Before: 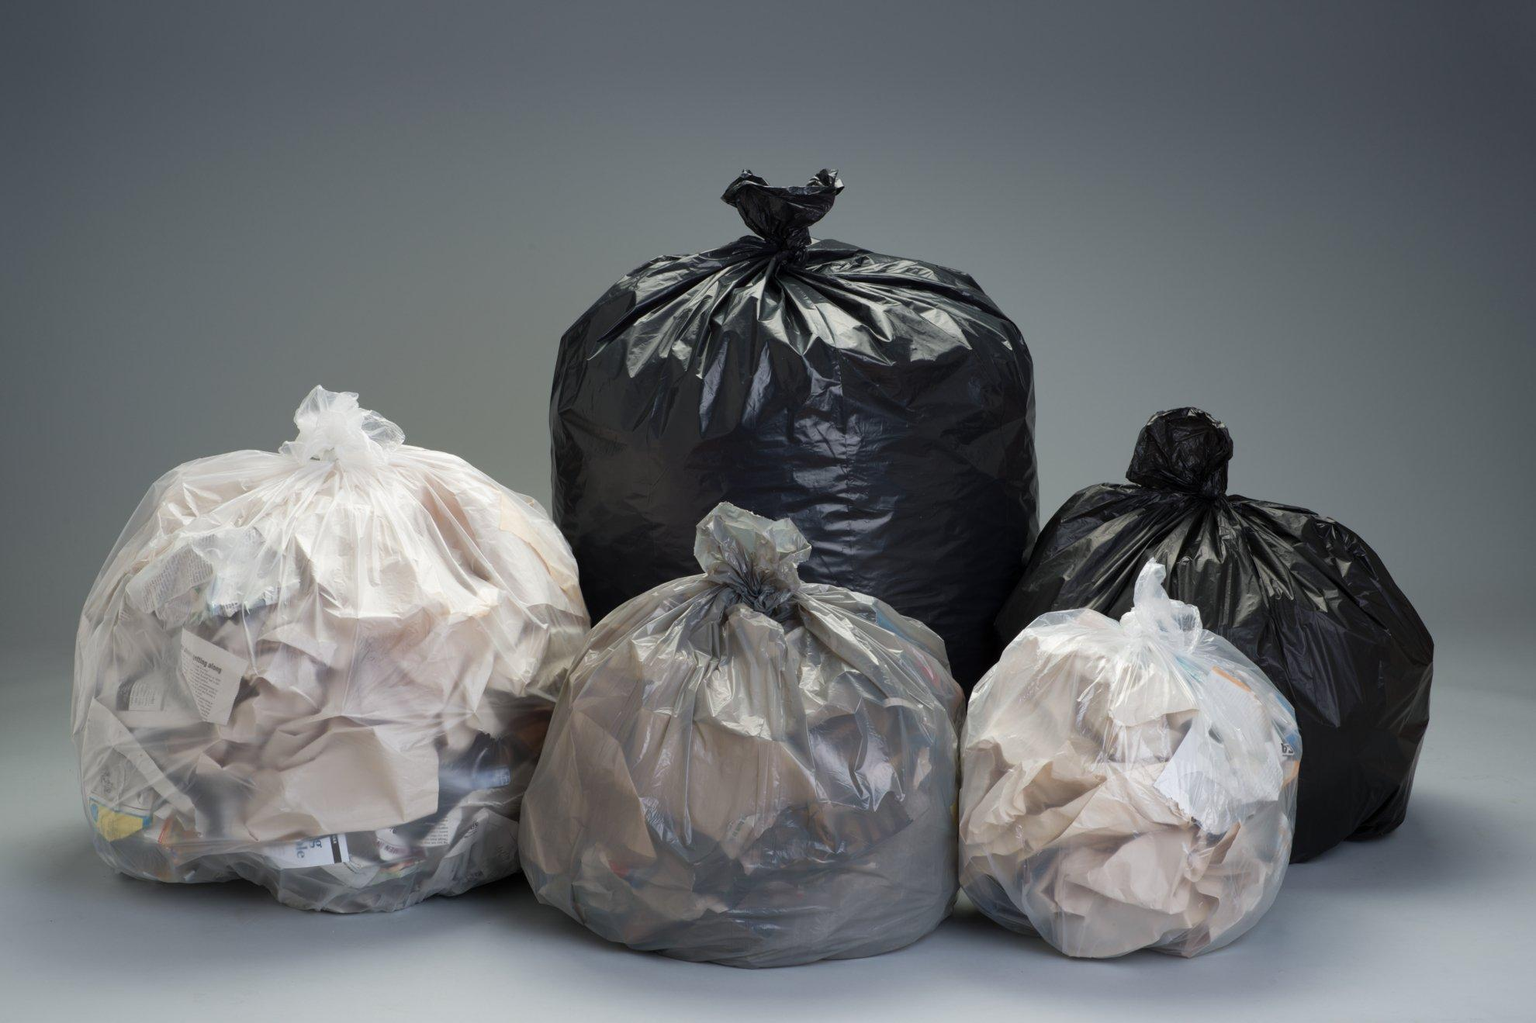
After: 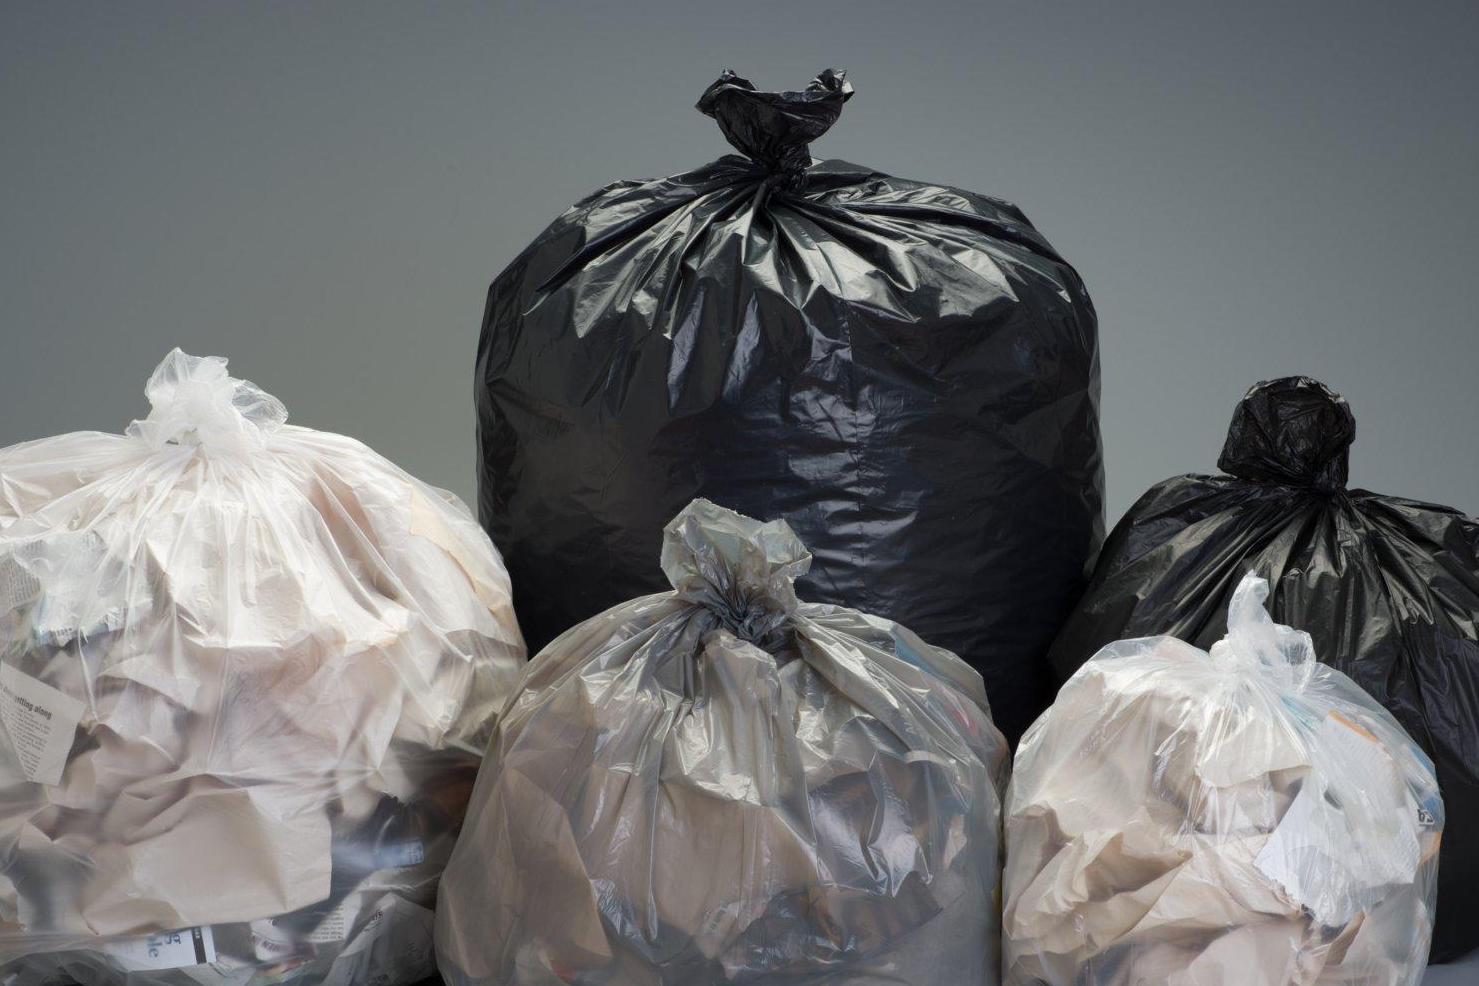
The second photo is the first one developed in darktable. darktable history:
vignetting: fall-off start 116.67%, fall-off radius 59.26%, brightness -0.31, saturation -0.056
crop and rotate: left 11.831%, top 11.346%, right 13.429%, bottom 13.899%
